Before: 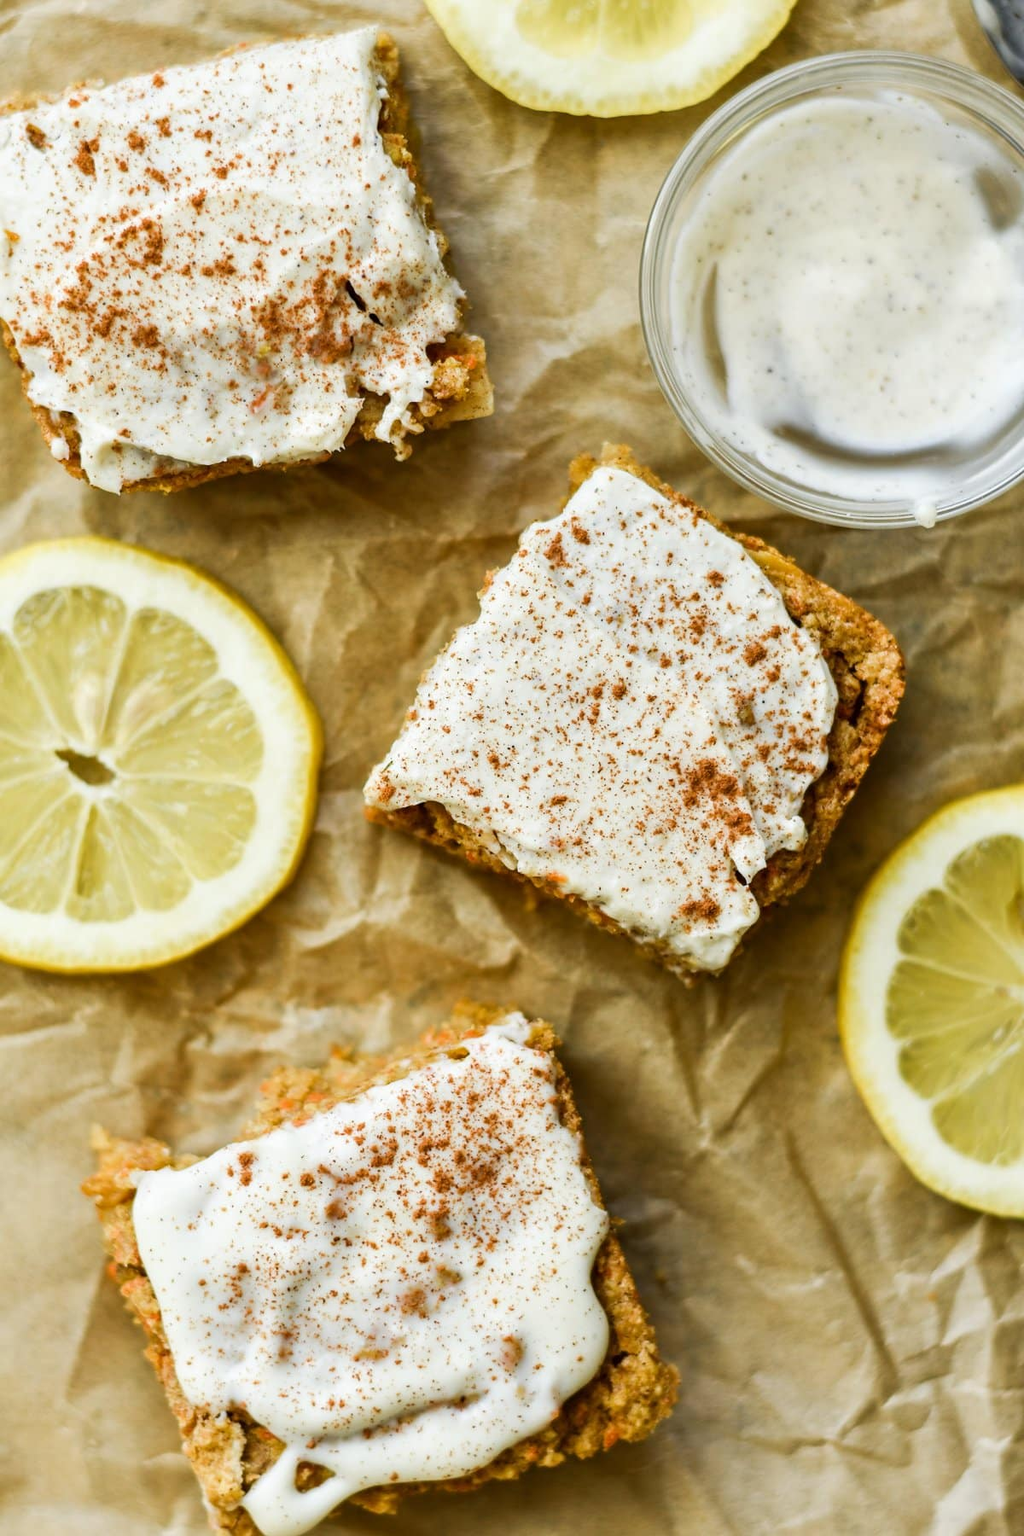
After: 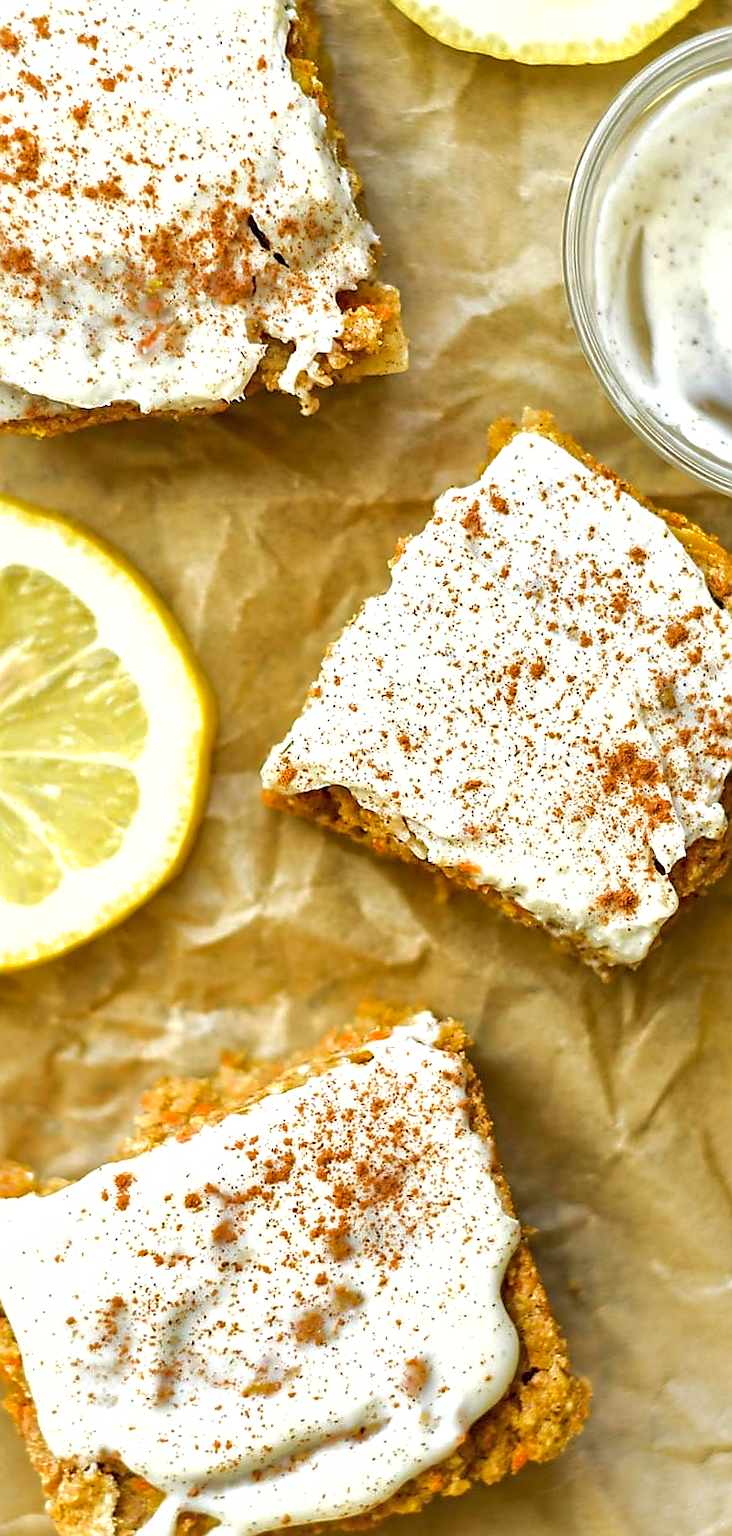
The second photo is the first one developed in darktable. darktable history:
shadows and highlights: on, module defaults
sharpen: radius 1.4, amount 1.25, threshold 0.7
crop and rotate: left 15.055%, right 18.278%
exposure: black level correction 0.001, exposure 0.5 EV, compensate exposure bias true, compensate highlight preservation false
levels: levels [0, 0.498, 1]
base curve: curves: ch0 [(0, 0) (0.262, 0.32) (0.722, 0.705) (1, 1)]
rotate and perspective: rotation 0.679°, lens shift (horizontal) 0.136, crop left 0.009, crop right 0.991, crop top 0.078, crop bottom 0.95
